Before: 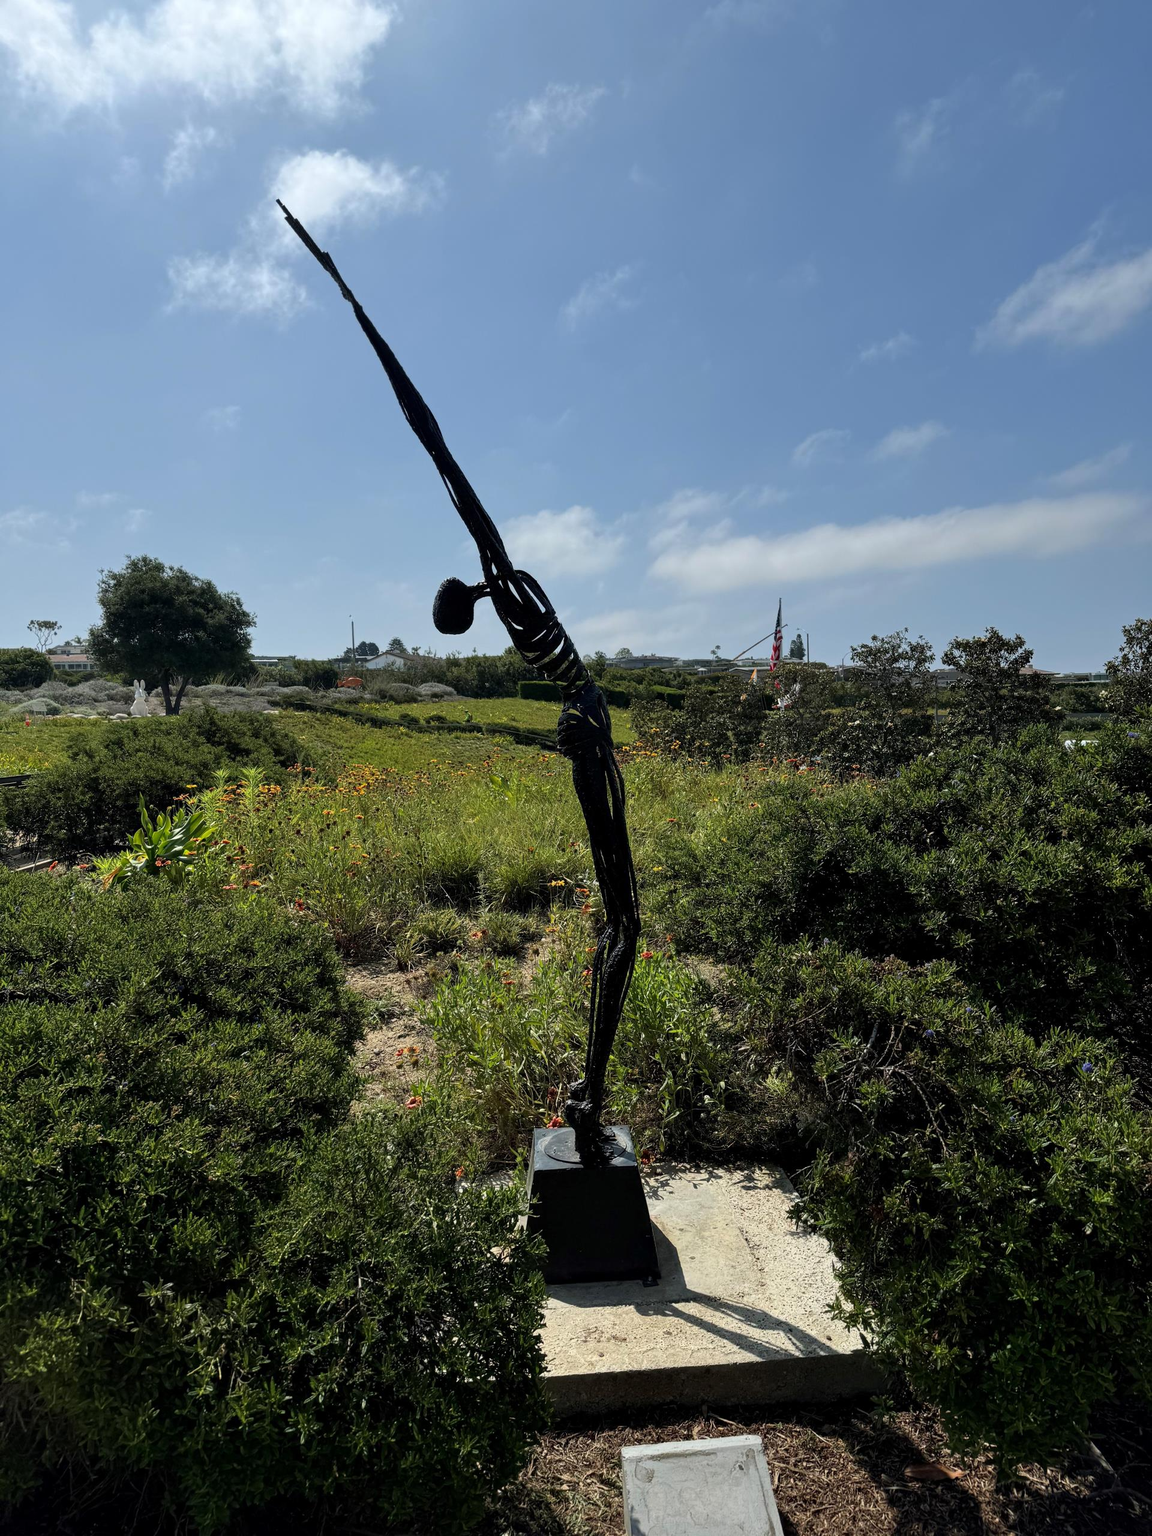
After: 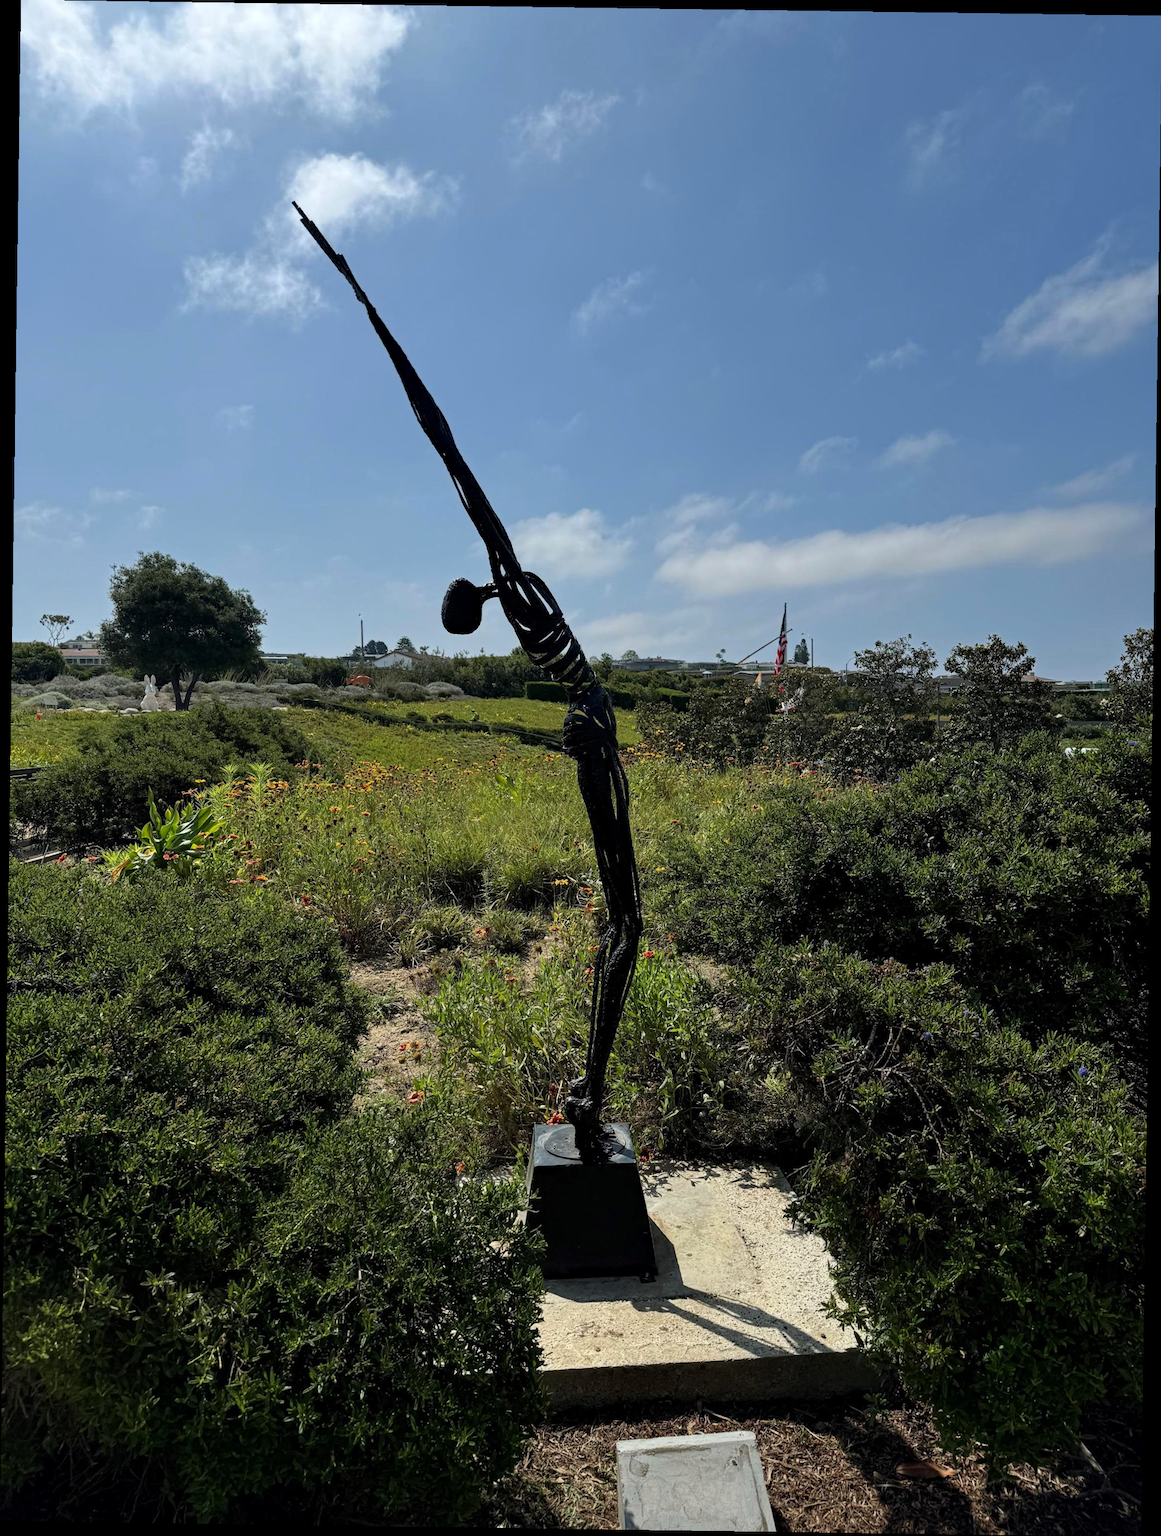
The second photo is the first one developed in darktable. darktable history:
haze removal: compatibility mode true, adaptive false
rotate and perspective: rotation 0.8°, automatic cropping off
